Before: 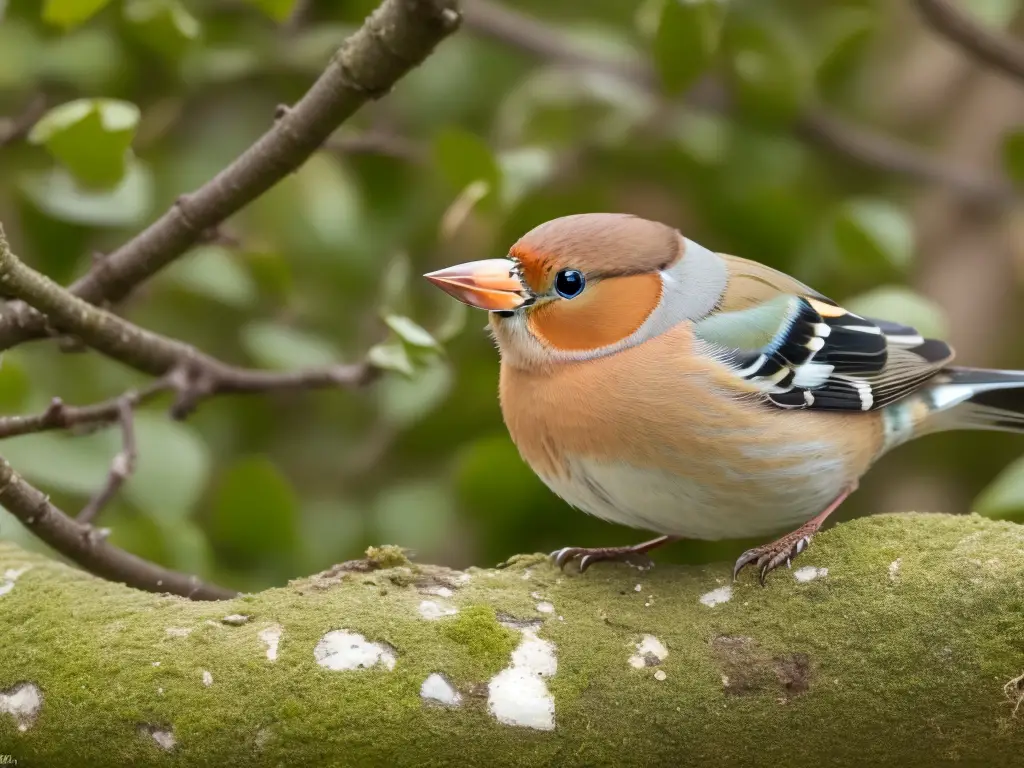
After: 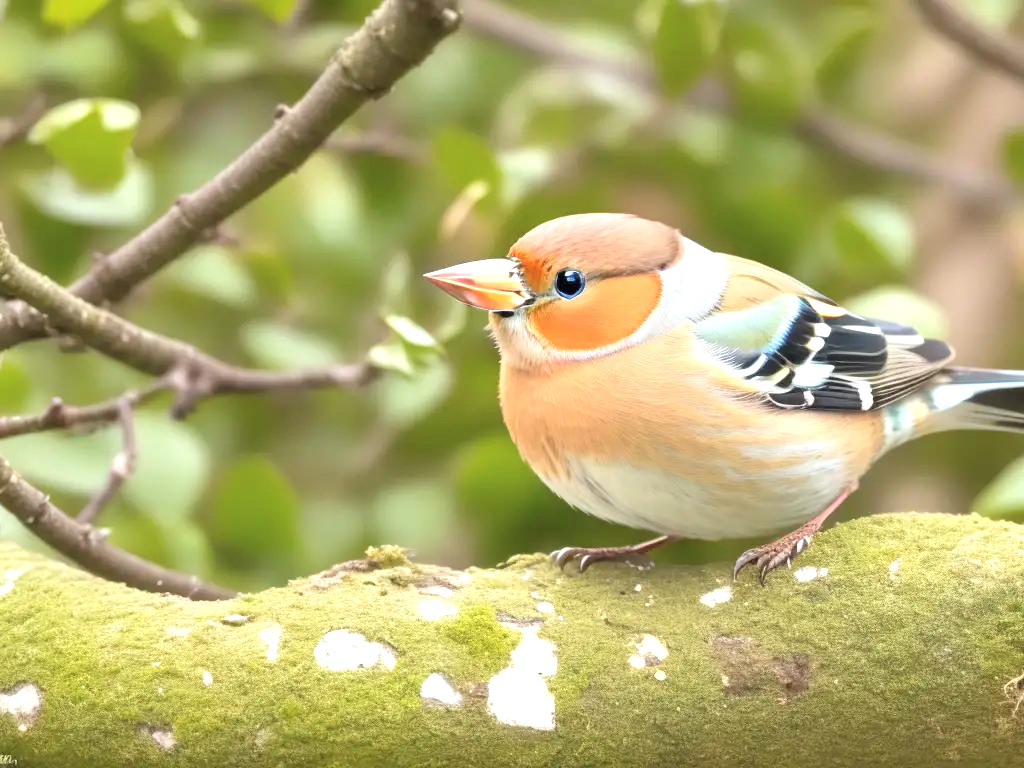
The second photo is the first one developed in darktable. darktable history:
contrast brightness saturation: brightness 0.146
exposure: black level correction 0, exposure 1 EV, compensate highlight preservation false
